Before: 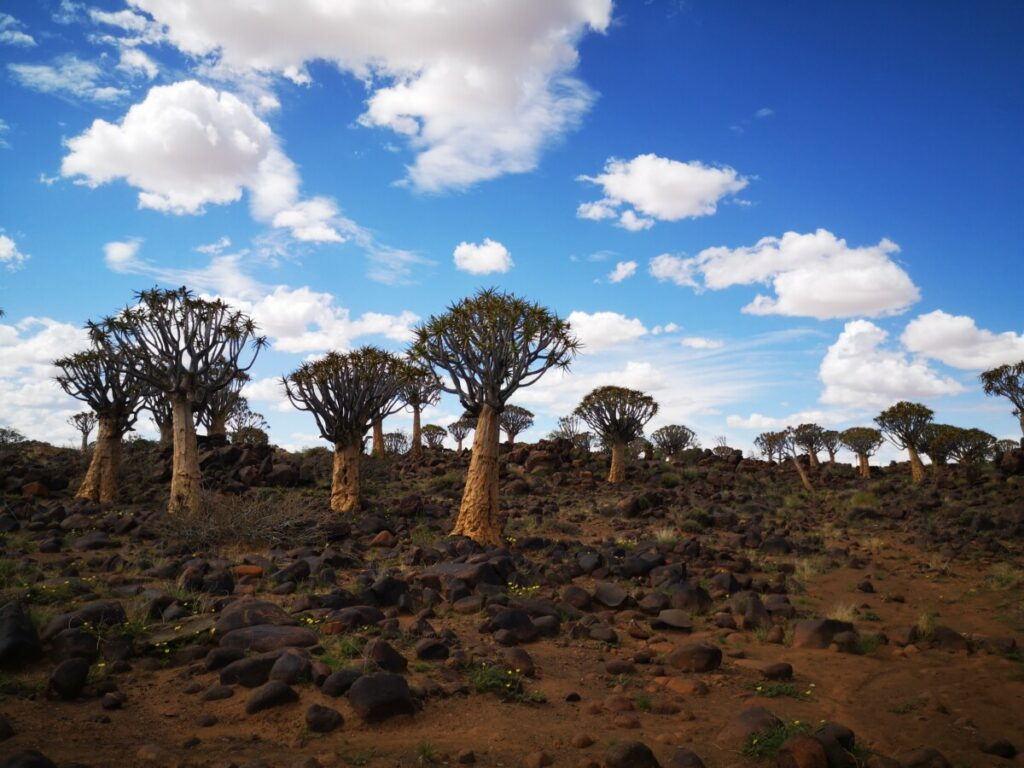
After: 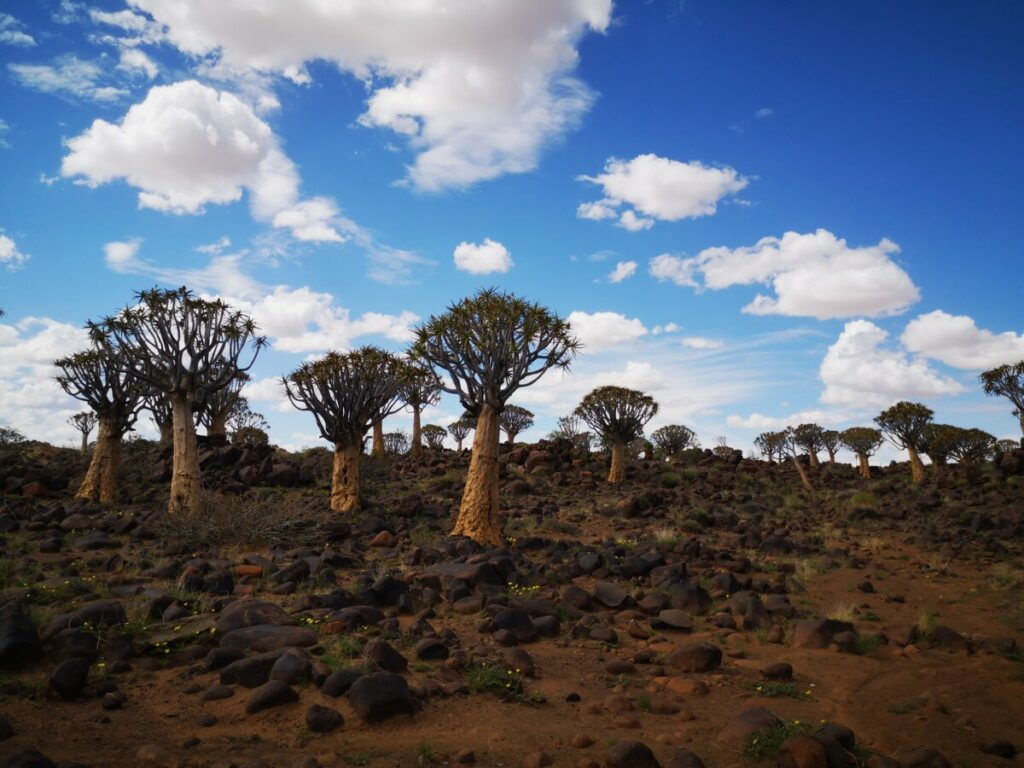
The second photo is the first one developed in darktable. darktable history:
exposure: exposure -0.176 EV, compensate exposure bias true, compensate highlight preservation false
